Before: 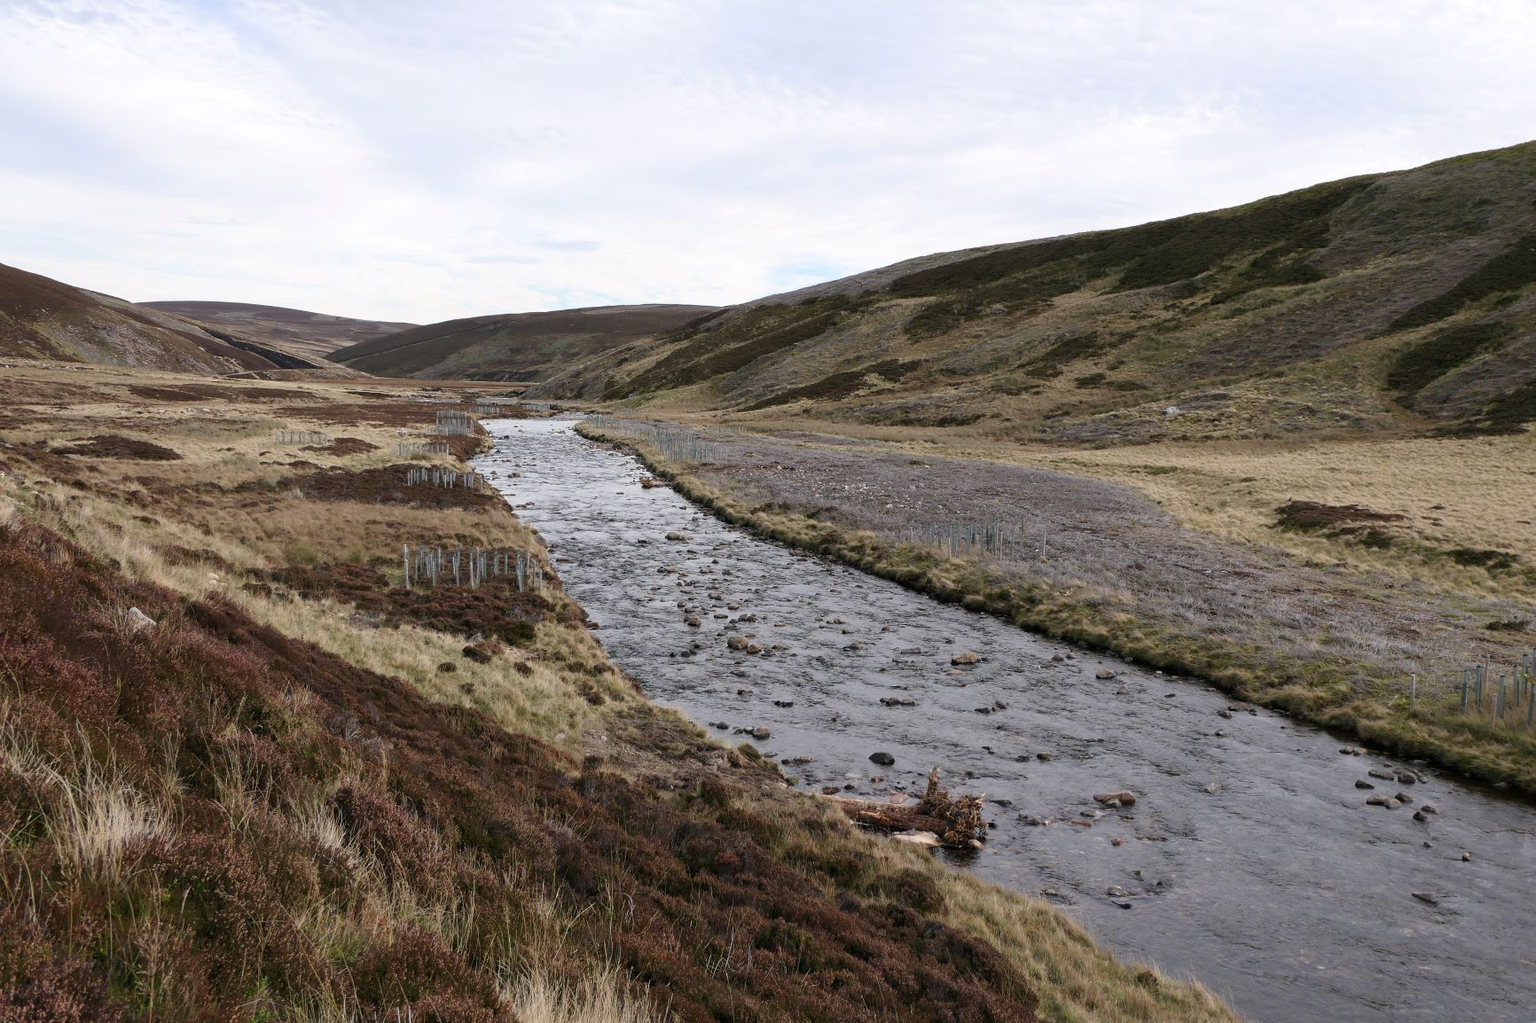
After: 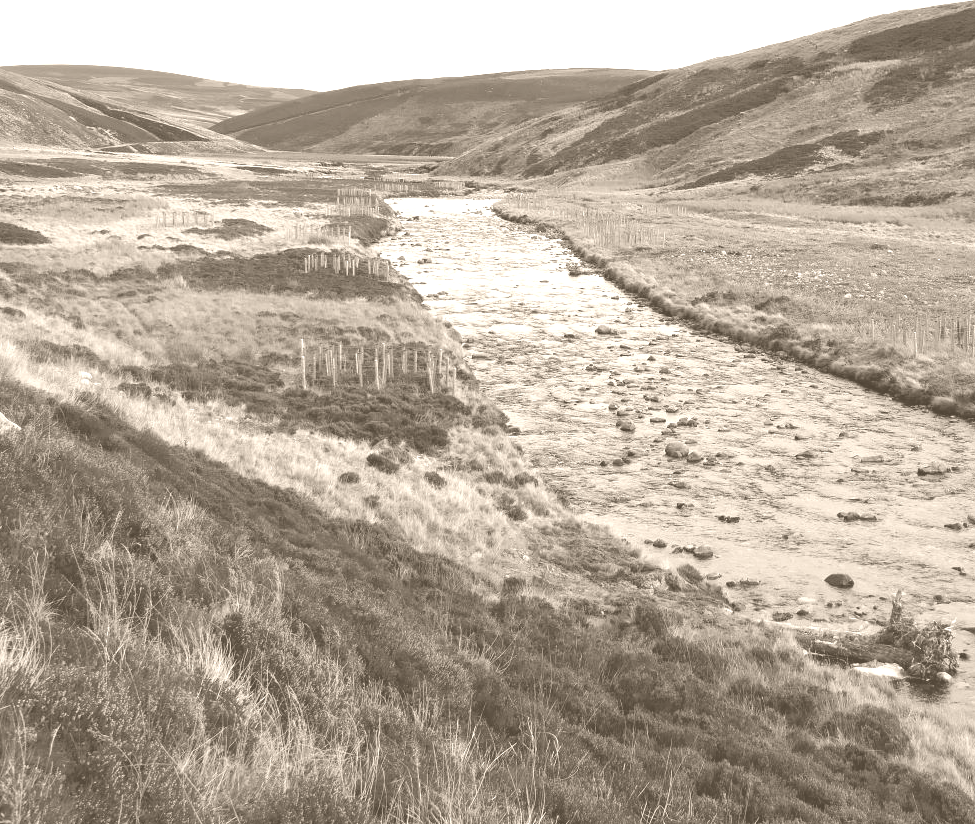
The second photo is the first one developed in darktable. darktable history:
crop: left 8.966%, top 23.852%, right 34.699%, bottom 4.703%
colorize: hue 34.49°, saturation 35.33%, source mix 100%, version 1
